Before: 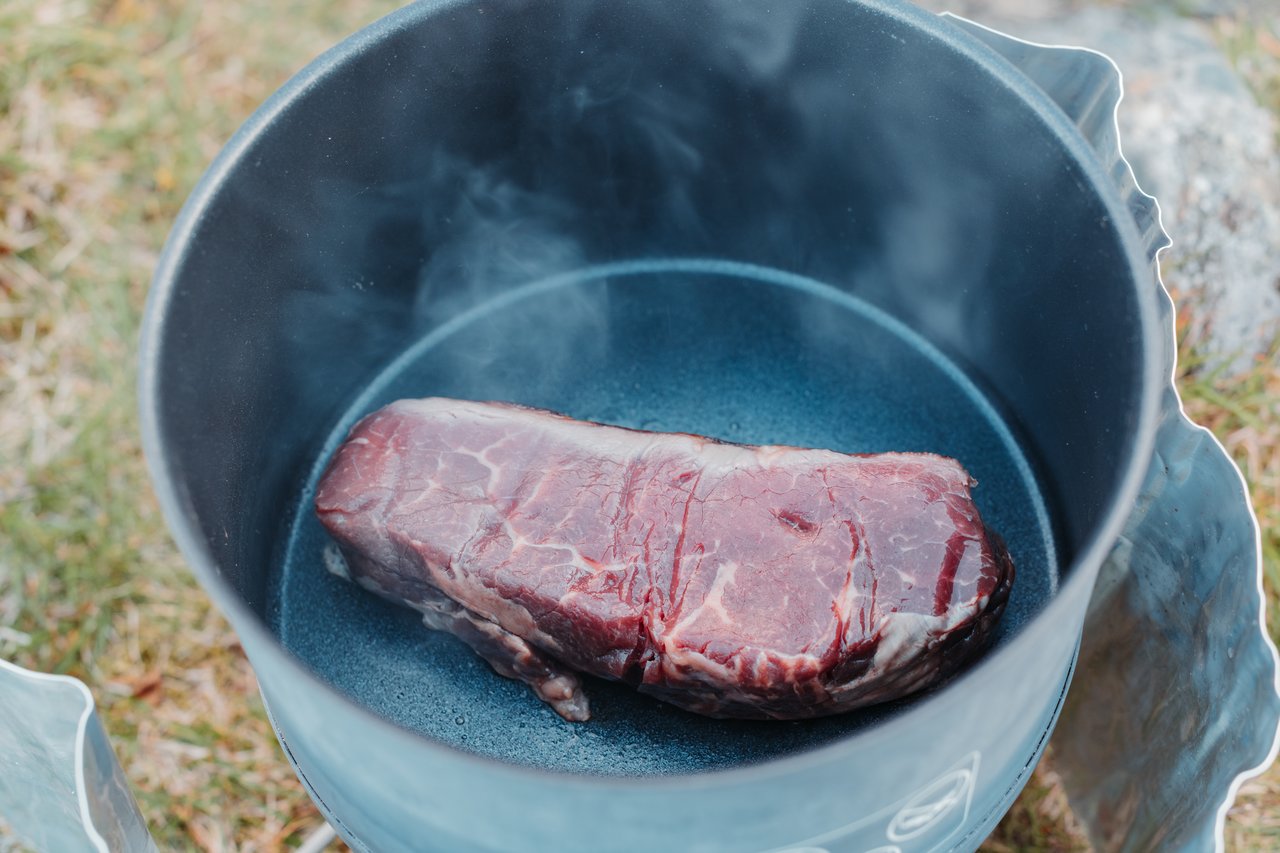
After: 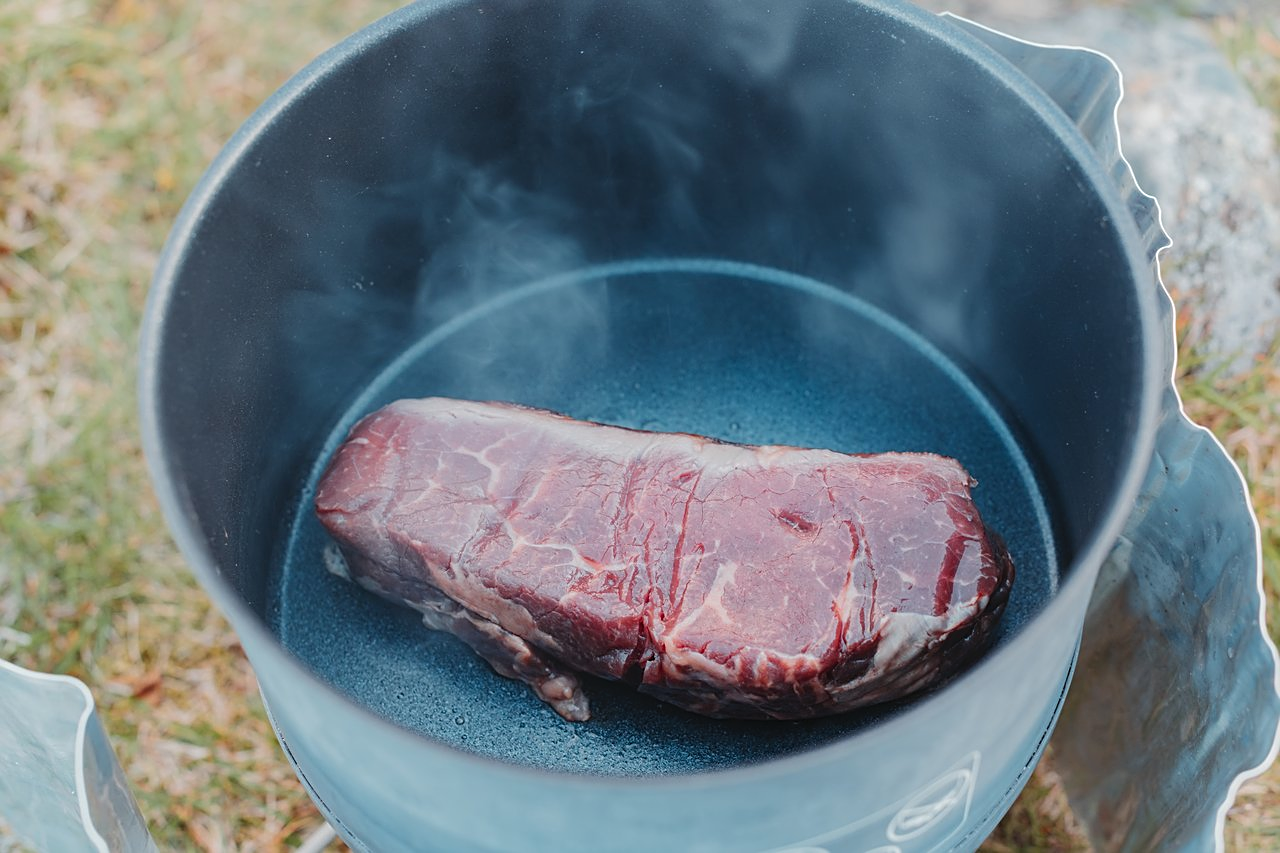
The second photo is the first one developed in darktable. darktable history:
color correction: highlights b* 0.01
sharpen: on, module defaults
contrast equalizer: y [[0.601, 0.6, 0.598, 0.598, 0.6, 0.601], [0.5 ×6], [0.5 ×6], [0 ×6], [0 ×6]], mix -0.317
